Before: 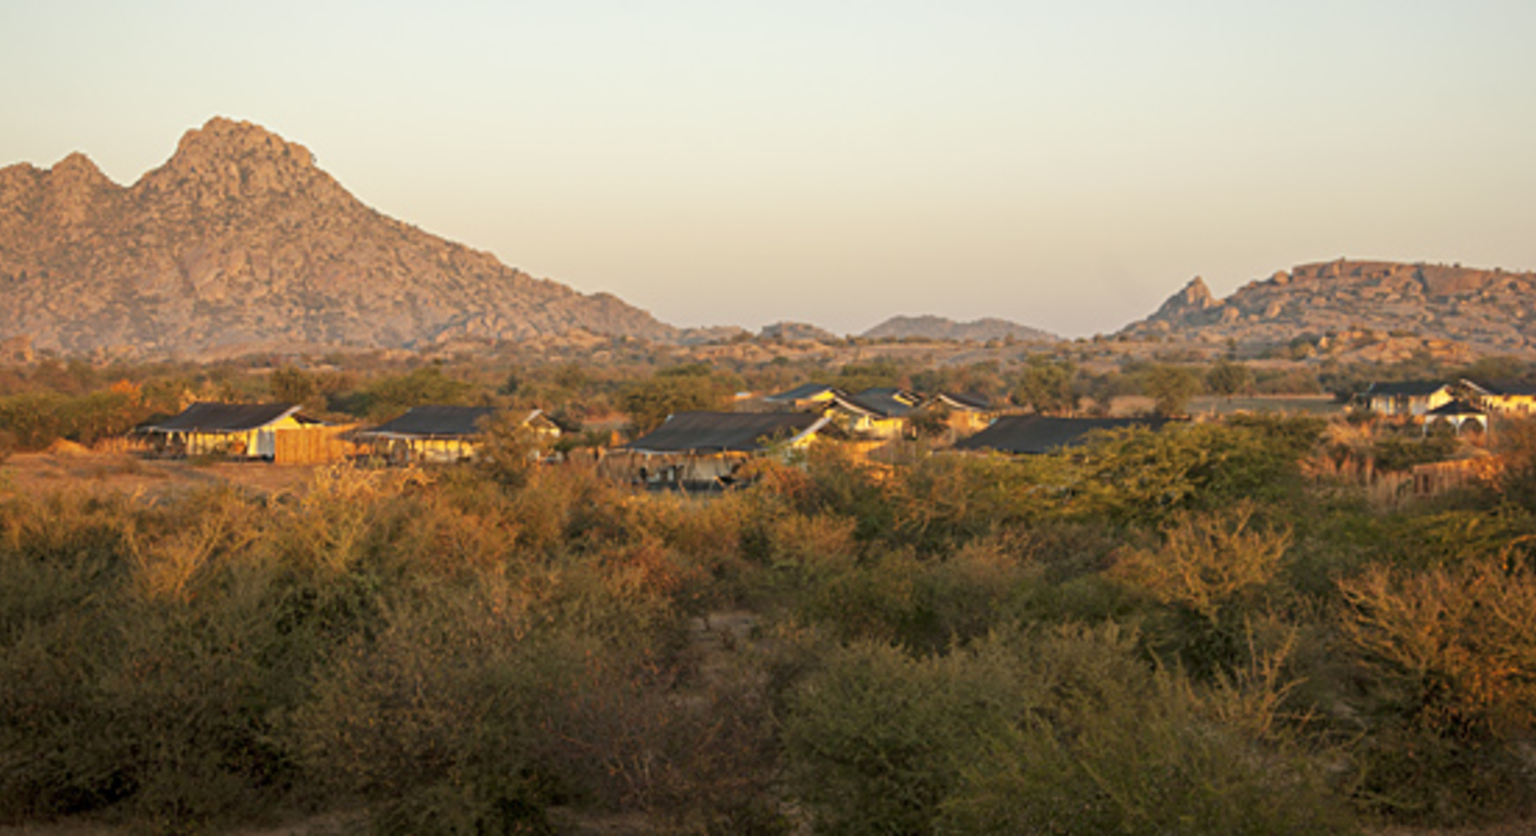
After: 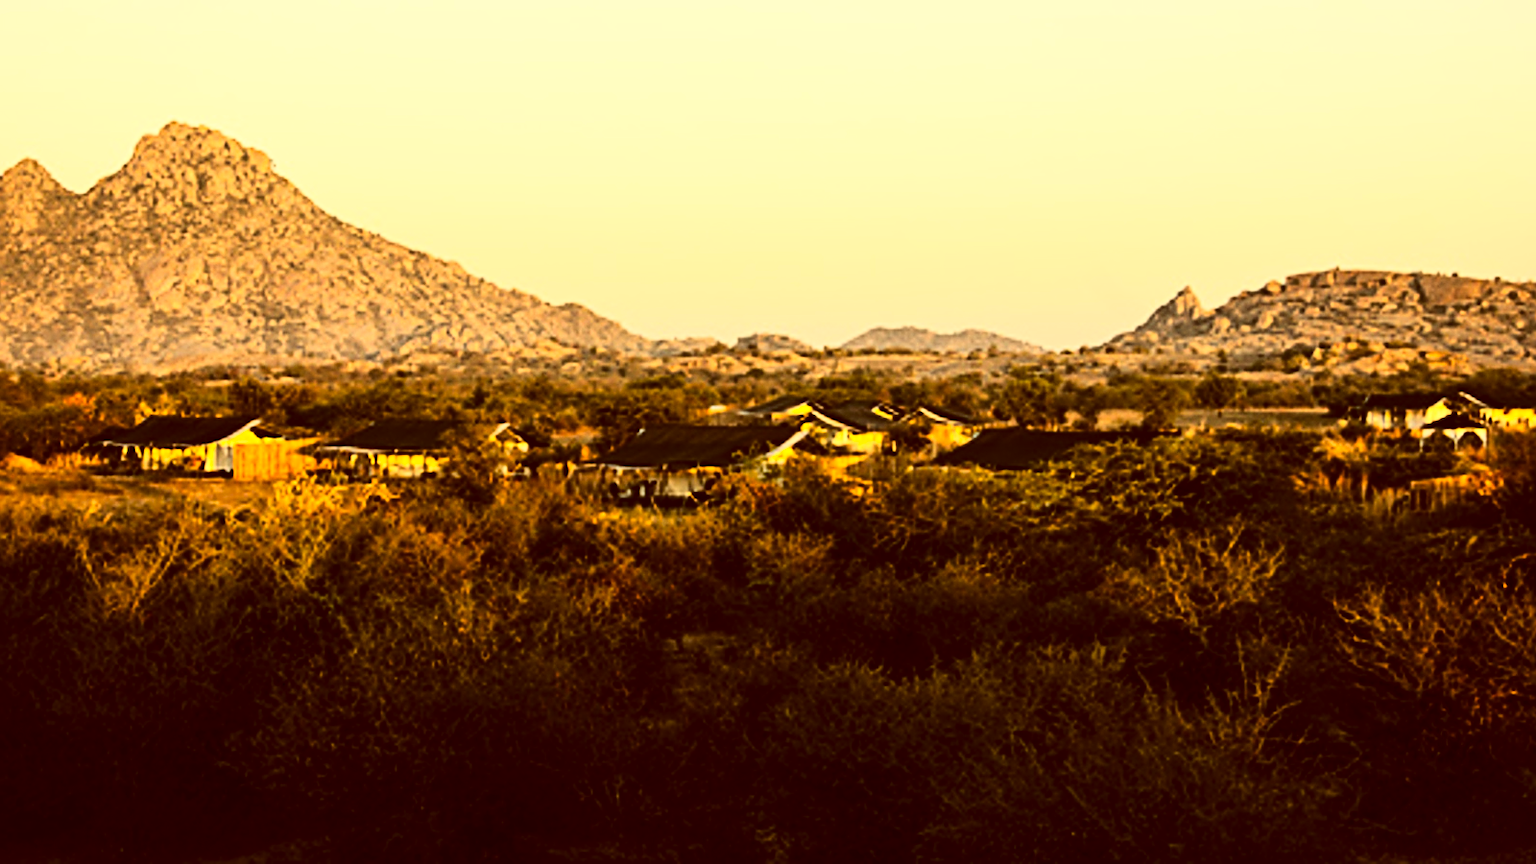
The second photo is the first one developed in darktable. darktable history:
tone curve: curves: ch0 [(0, 0) (0.003, 0.006) (0.011, 0.008) (0.025, 0.011) (0.044, 0.015) (0.069, 0.019) (0.1, 0.023) (0.136, 0.03) (0.177, 0.042) (0.224, 0.065) (0.277, 0.103) (0.335, 0.177) (0.399, 0.294) (0.468, 0.463) (0.543, 0.639) (0.623, 0.805) (0.709, 0.909) (0.801, 0.967) (0.898, 0.989) (1, 1)], color space Lab, linked channels, preserve colors none
color correction: highlights a* 1.1, highlights b* 23.8, shadows a* 15.59, shadows b* 24.77
sharpen: amount 0.489
exposure: black level correction 0.012, compensate exposure bias true, compensate highlight preservation false
crop and rotate: left 3.205%
